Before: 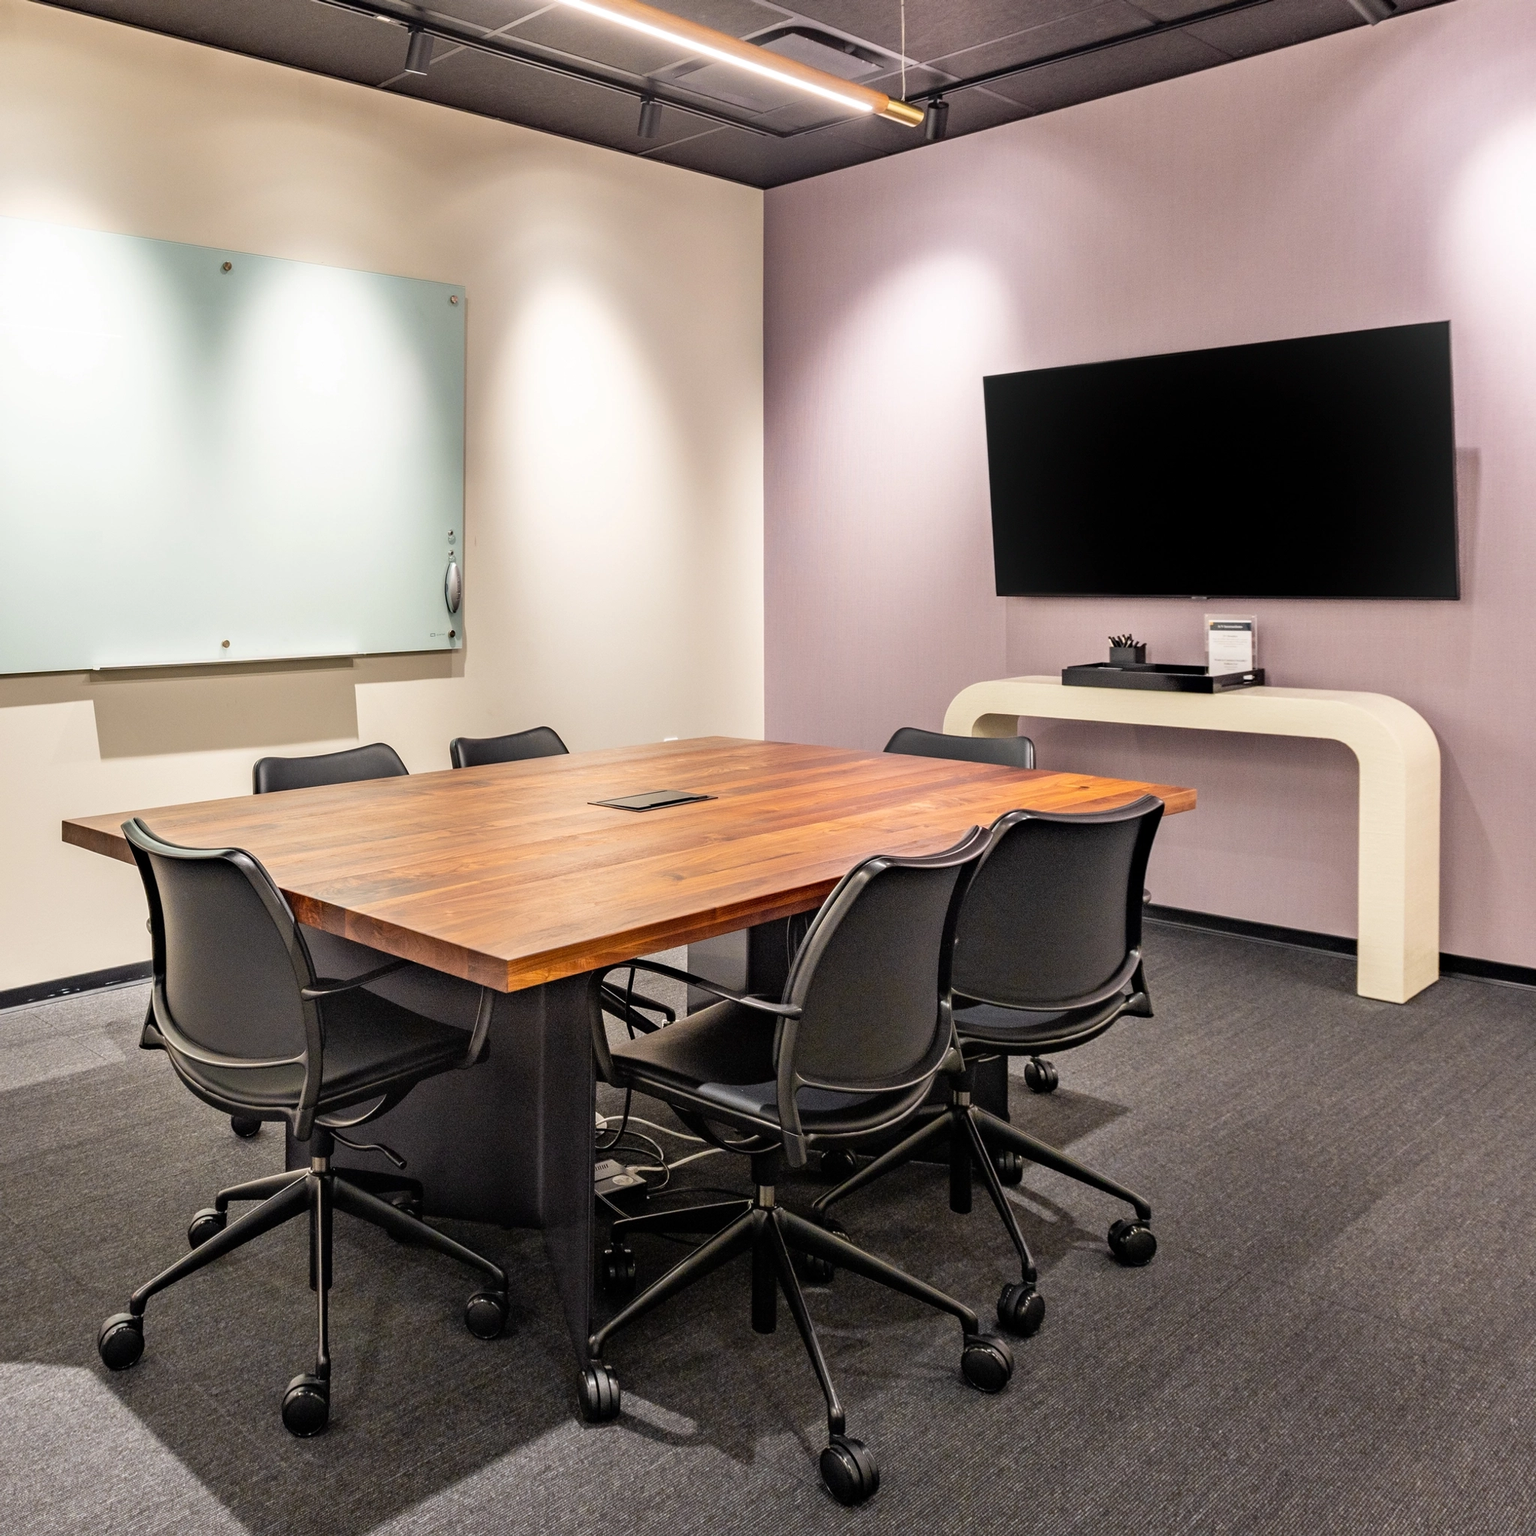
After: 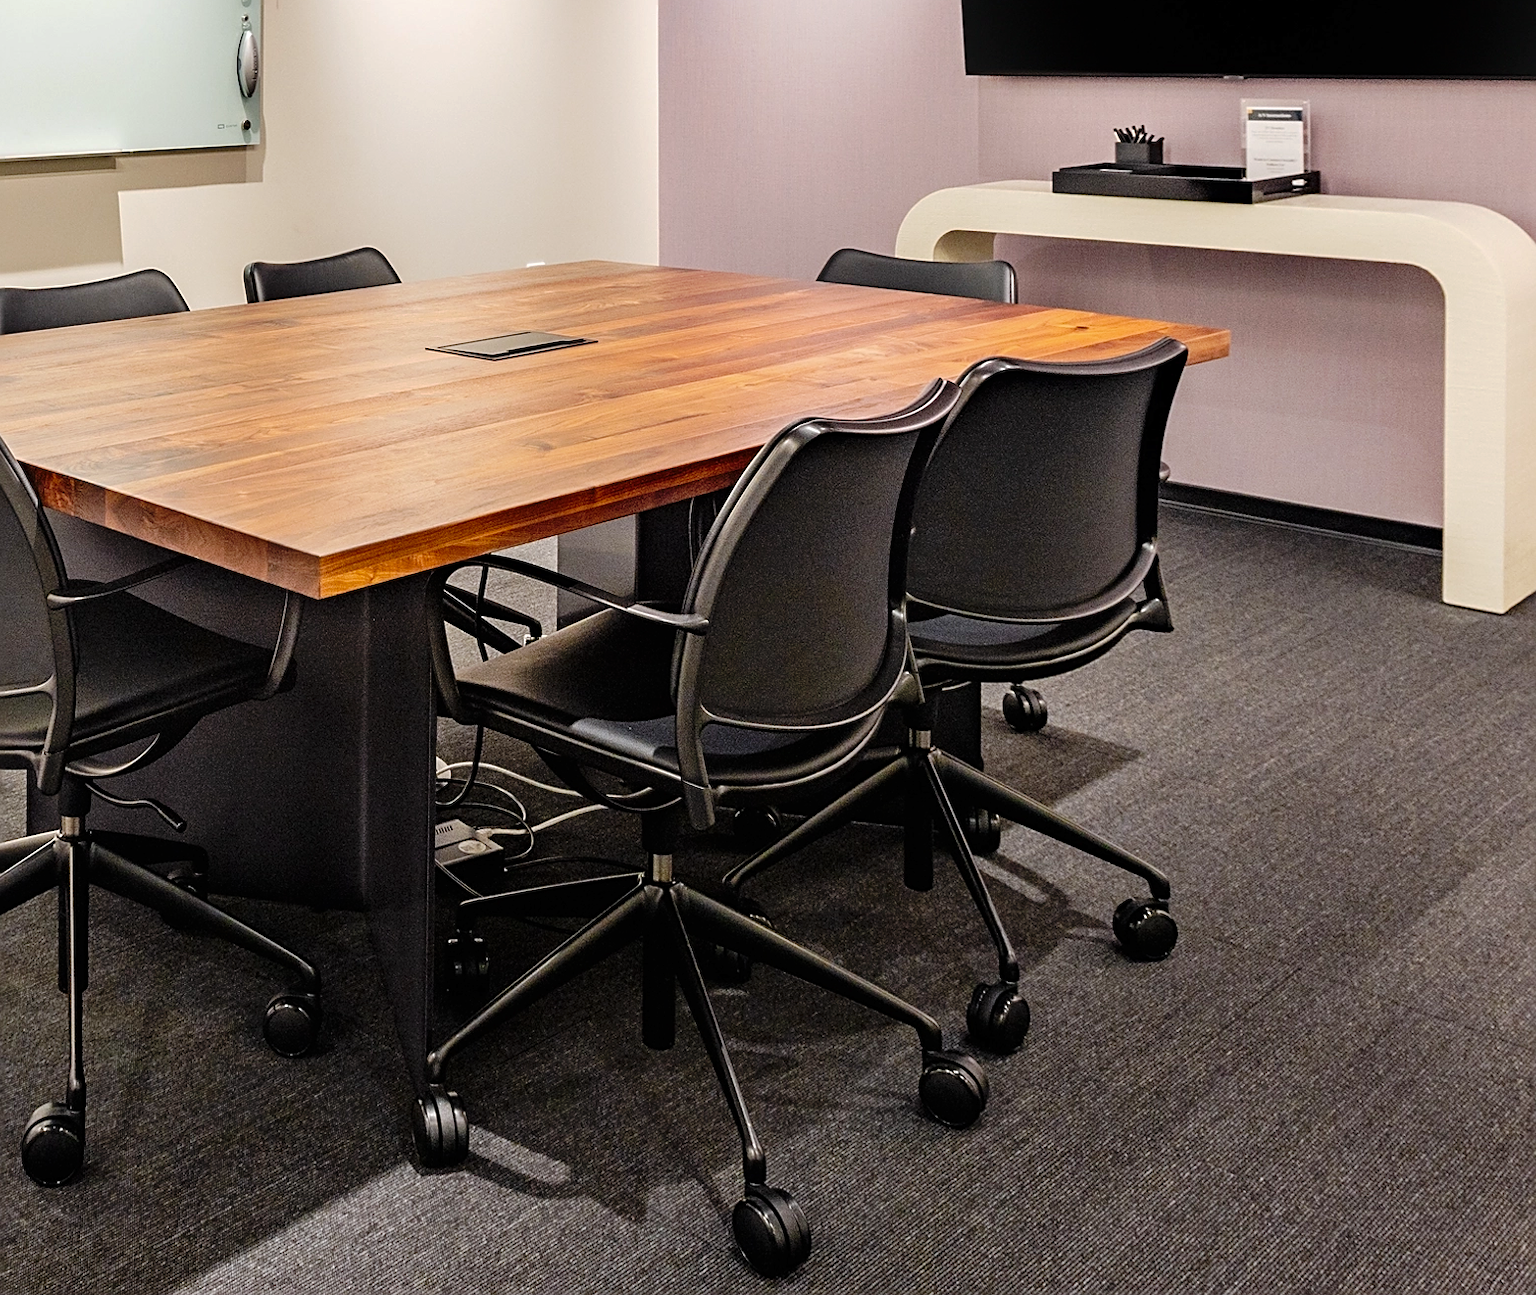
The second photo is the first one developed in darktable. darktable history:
sharpen: on, module defaults
tone curve: curves: ch0 [(0, 0) (0.003, 0.005) (0.011, 0.006) (0.025, 0.013) (0.044, 0.027) (0.069, 0.042) (0.1, 0.06) (0.136, 0.085) (0.177, 0.118) (0.224, 0.171) (0.277, 0.239) (0.335, 0.314) (0.399, 0.394) (0.468, 0.473) (0.543, 0.552) (0.623, 0.64) (0.709, 0.718) (0.801, 0.801) (0.898, 0.882) (1, 1)], preserve colors none
crop and rotate: left 17.299%, top 35.115%, right 7.015%, bottom 1.024%
